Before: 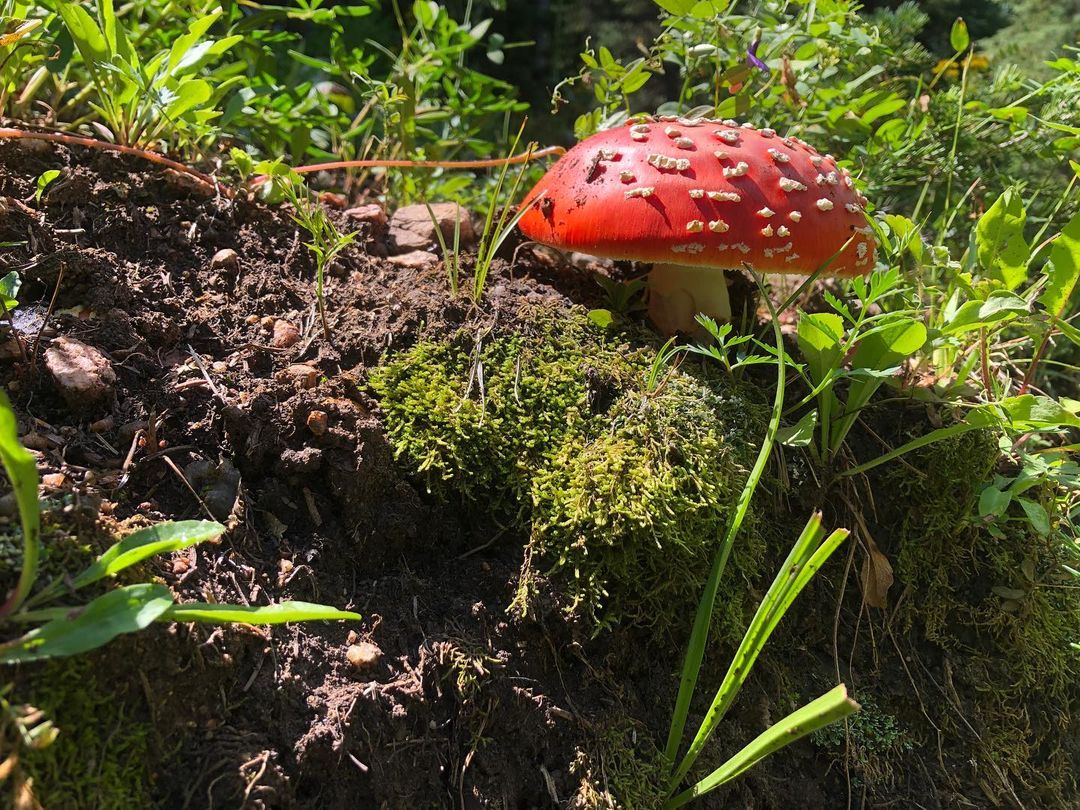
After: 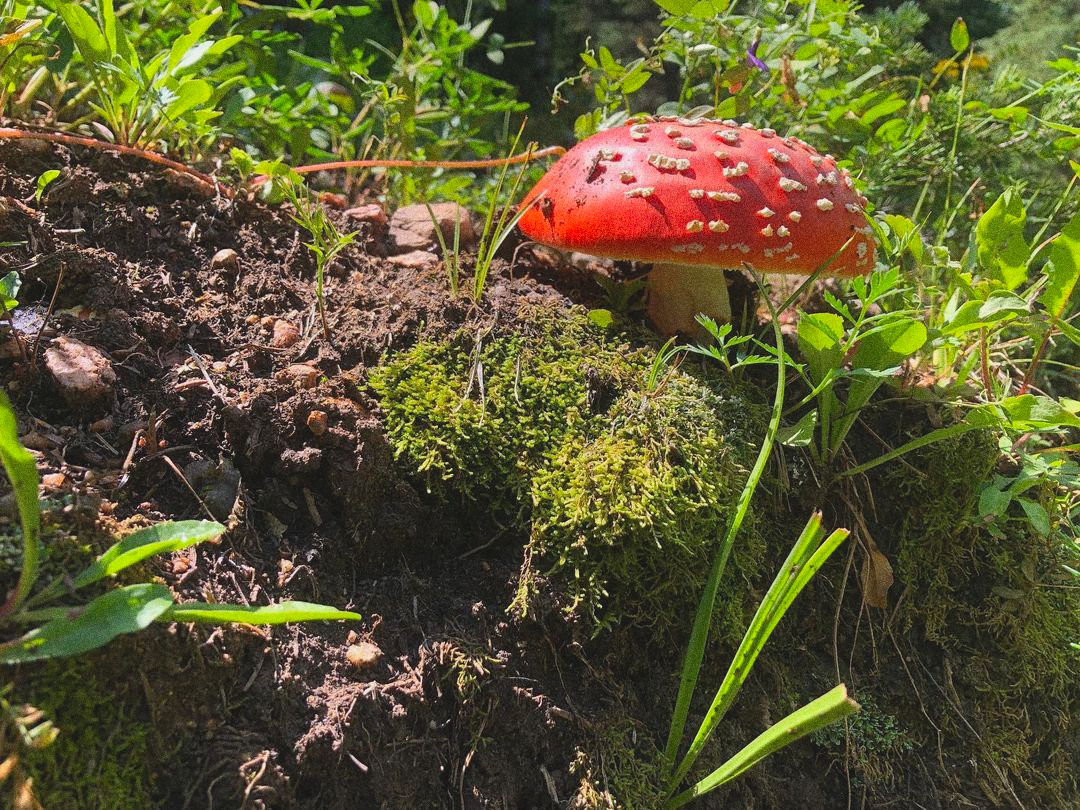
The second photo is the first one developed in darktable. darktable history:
grain: coarseness 0.09 ISO, strength 40%
white balance: emerald 1
contrast brightness saturation: contrast -0.1, brightness 0.05, saturation 0.08
